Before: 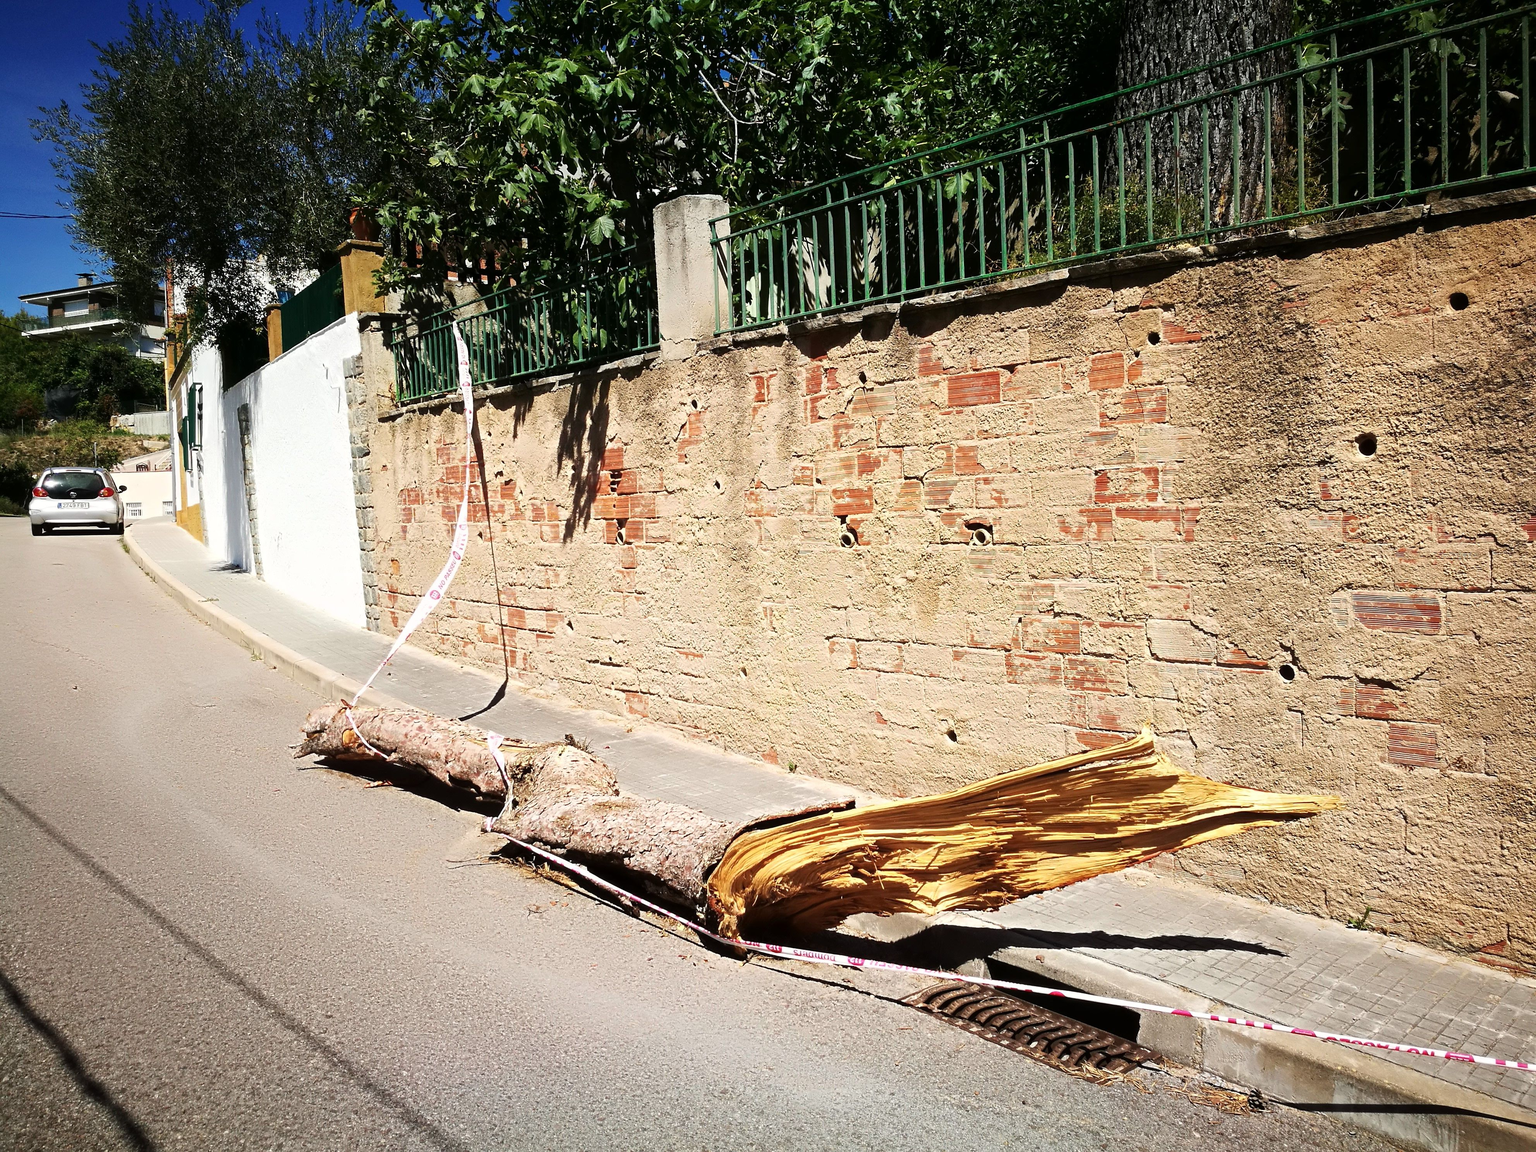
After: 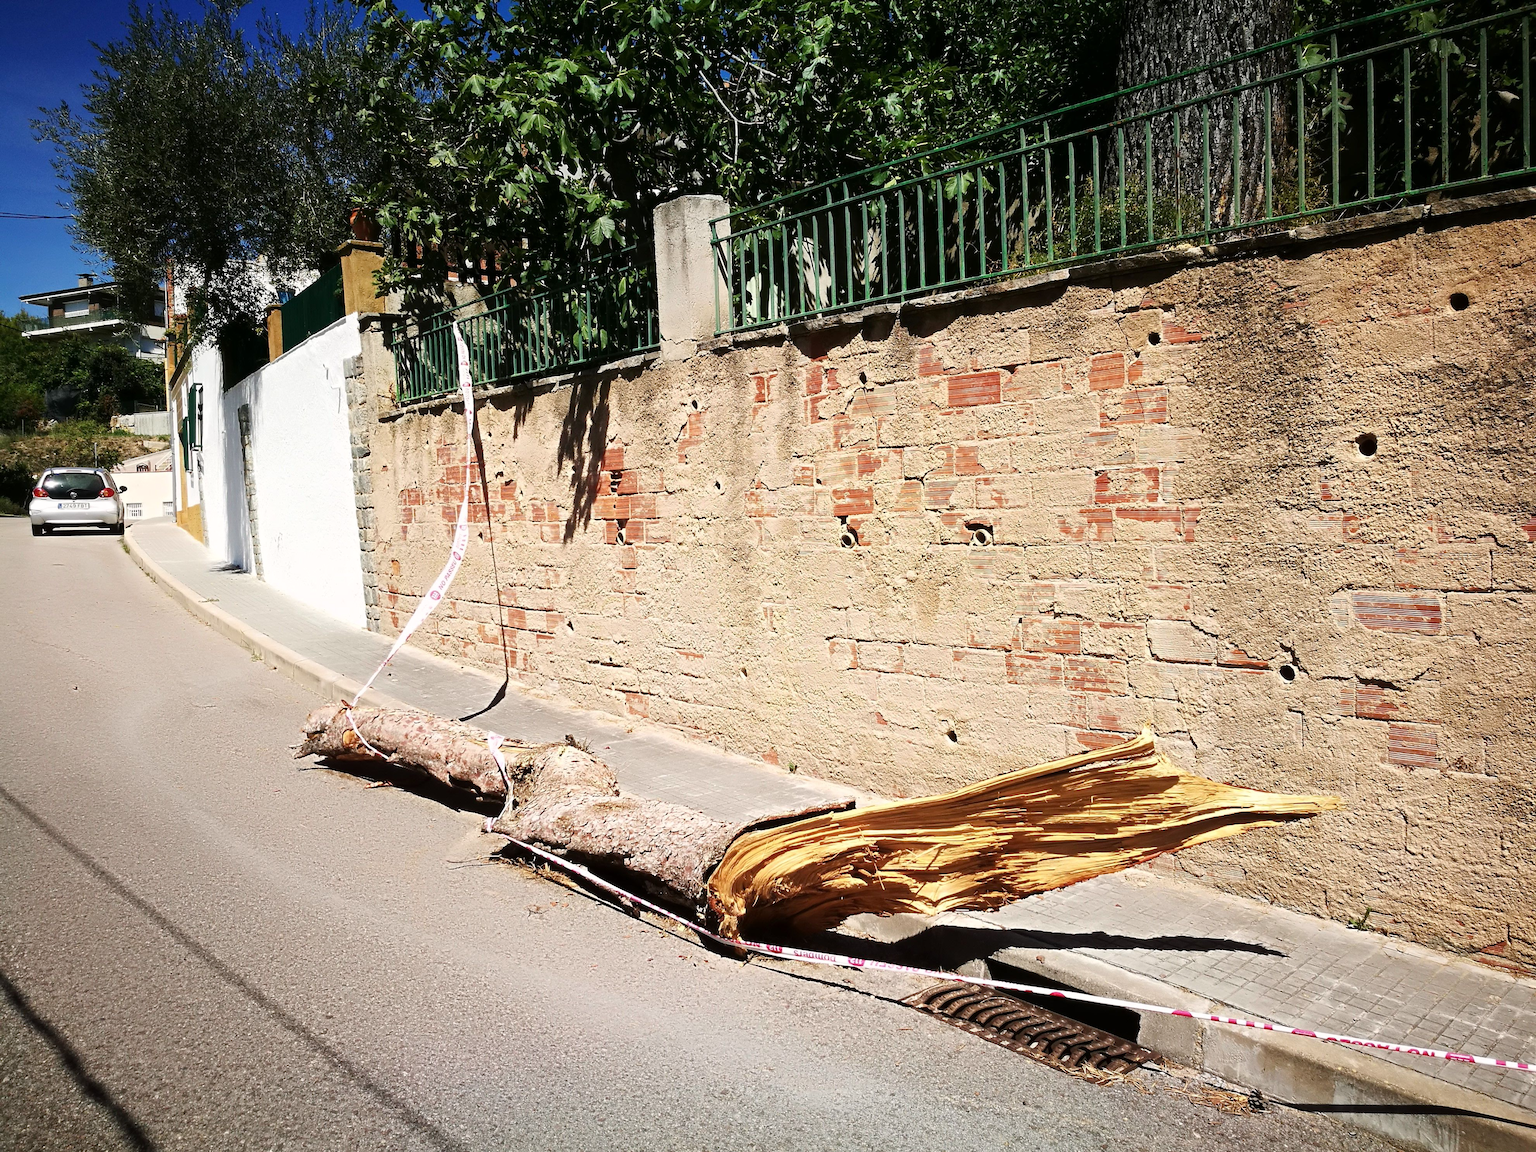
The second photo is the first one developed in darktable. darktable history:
color balance rgb: highlights gain › chroma 0.215%, highlights gain › hue 329.98°, perceptual saturation grading › global saturation -1.868%, perceptual saturation grading › highlights -8.174%, perceptual saturation grading › mid-tones 7.569%, perceptual saturation grading › shadows 4.723%
